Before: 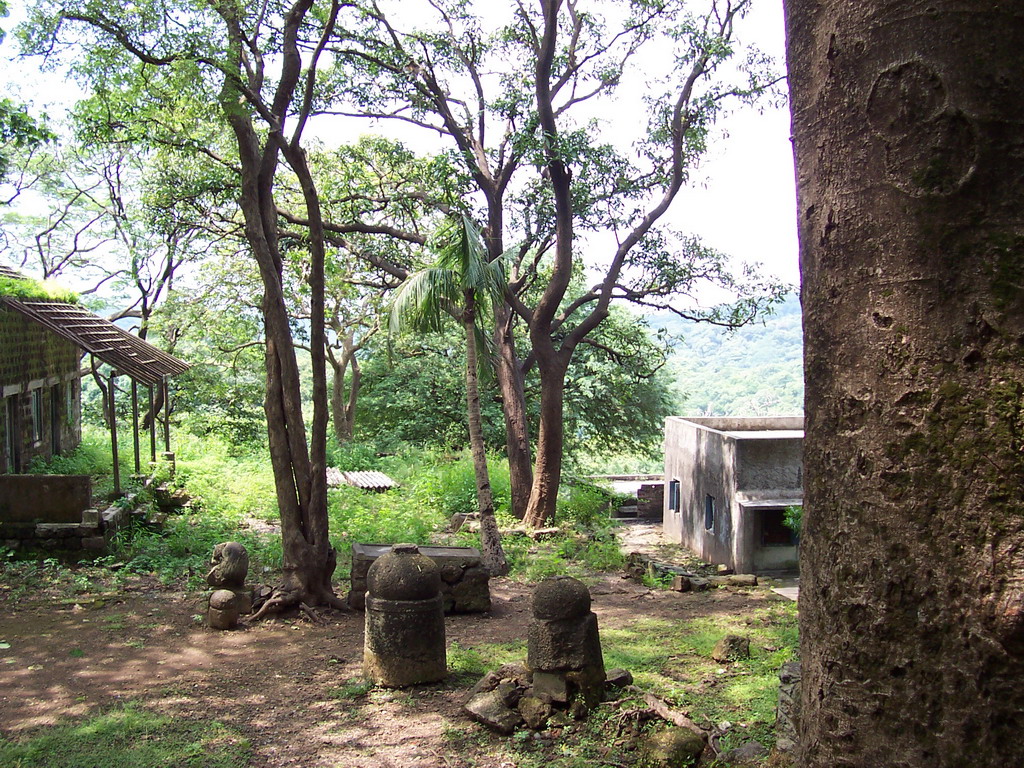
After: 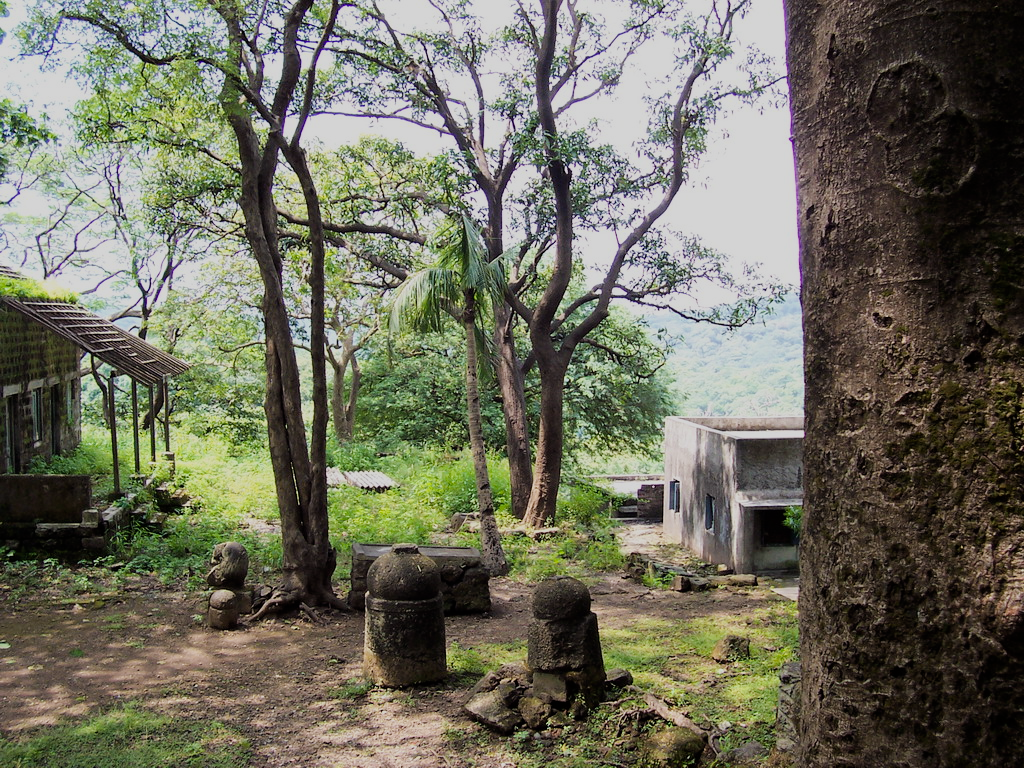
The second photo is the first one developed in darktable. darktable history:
color zones: curves: ch0 [(0, 0.466) (0.128, 0.466) (0.25, 0.5) (0.375, 0.456) (0.5, 0.5) (0.625, 0.5) (0.737, 0.652) (0.875, 0.5)]; ch1 [(0, 0.603) (0.125, 0.618) (0.261, 0.348) (0.372, 0.353) (0.497, 0.363) (0.611, 0.45) (0.731, 0.427) (0.875, 0.518) (0.998, 0.652)]; ch2 [(0, 0.559) (0.125, 0.451) (0.253, 0.564) (0.37, 0.578) (0.5, 0.466) (0.625, 0.471) (0.731, 0.471) (0.88, 0.485)], mix -136.51%
filmic rgb: black relative exposure -7.65 EV, white relative exposure 4.56 EV, hardness 3.61
